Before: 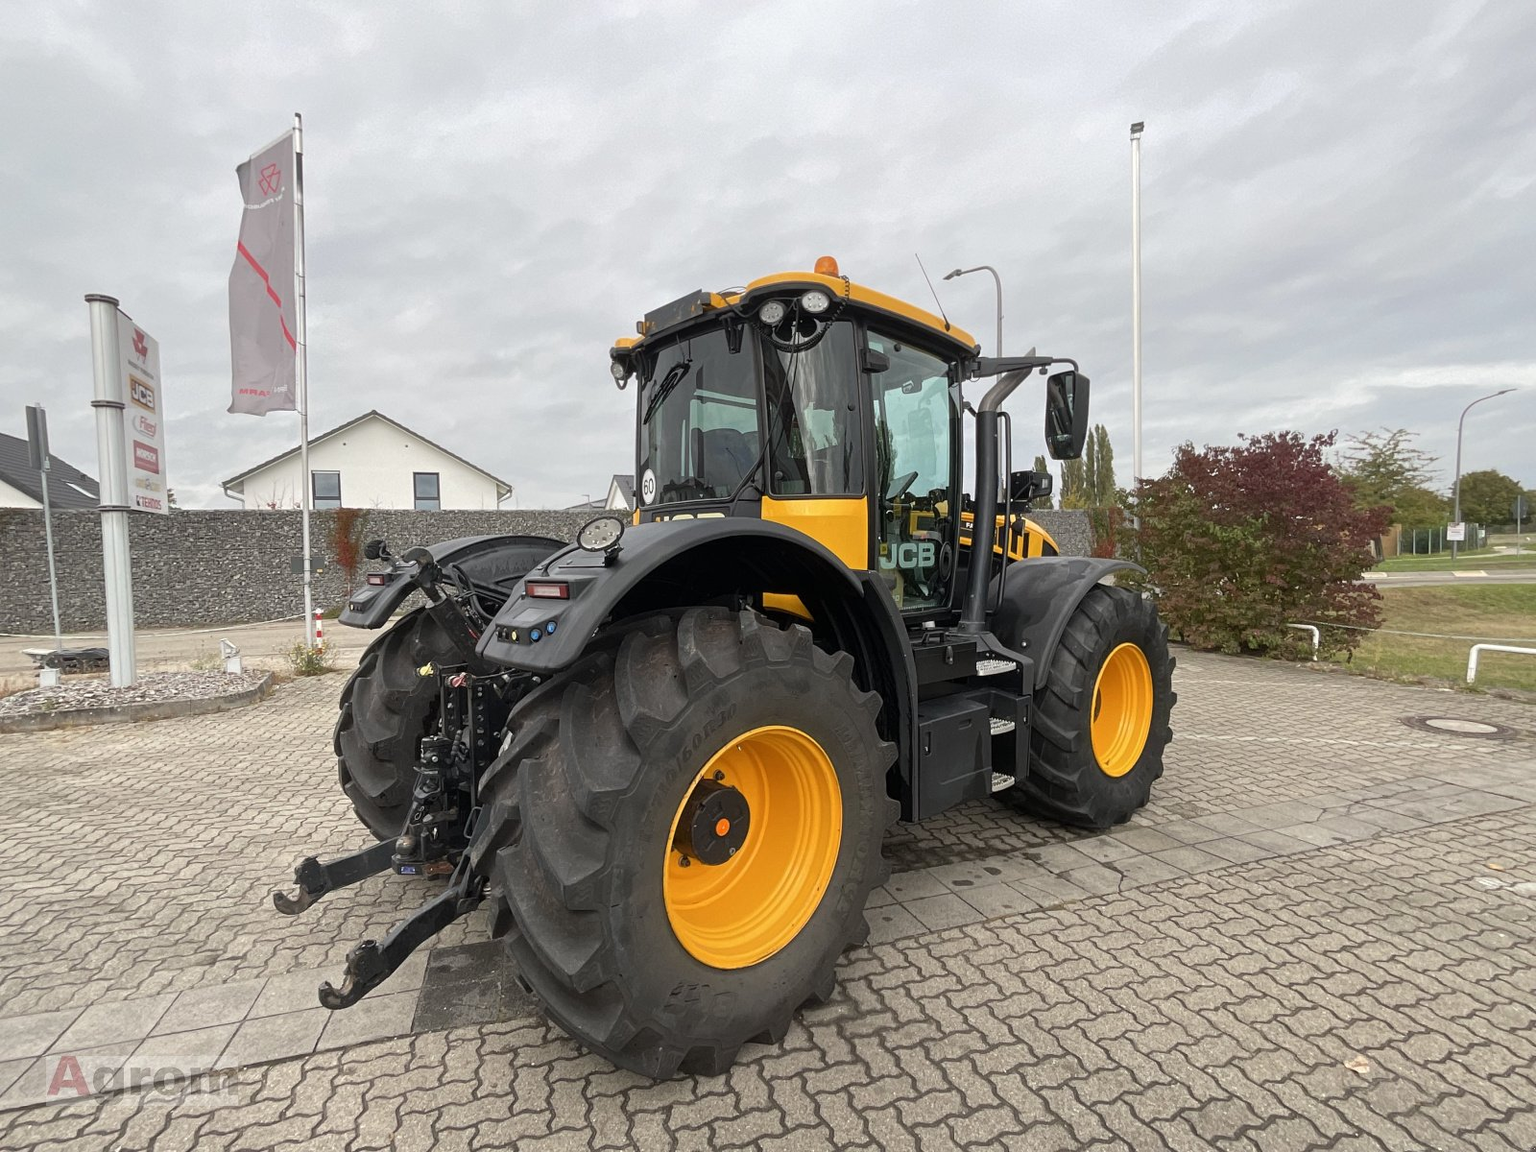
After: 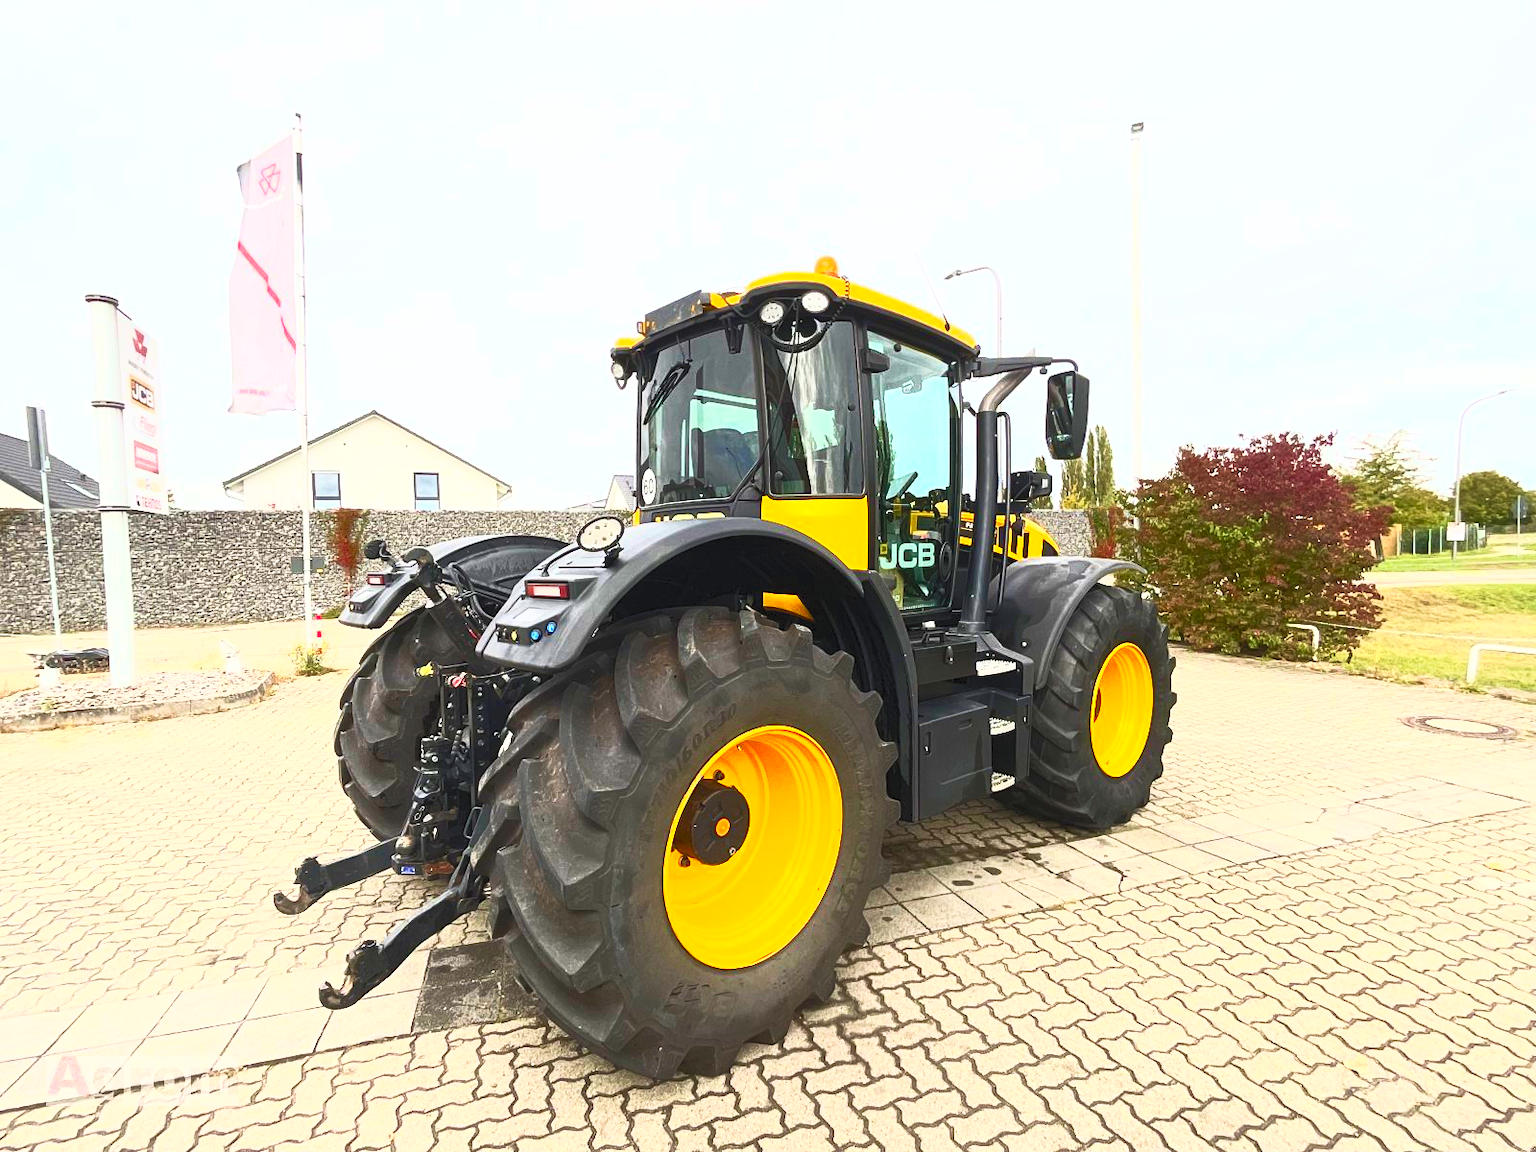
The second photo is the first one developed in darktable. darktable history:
contrast brightness saturation: contrast 0.991, brightness 0.982, saturation 0.987
velvia: on, module defaults
